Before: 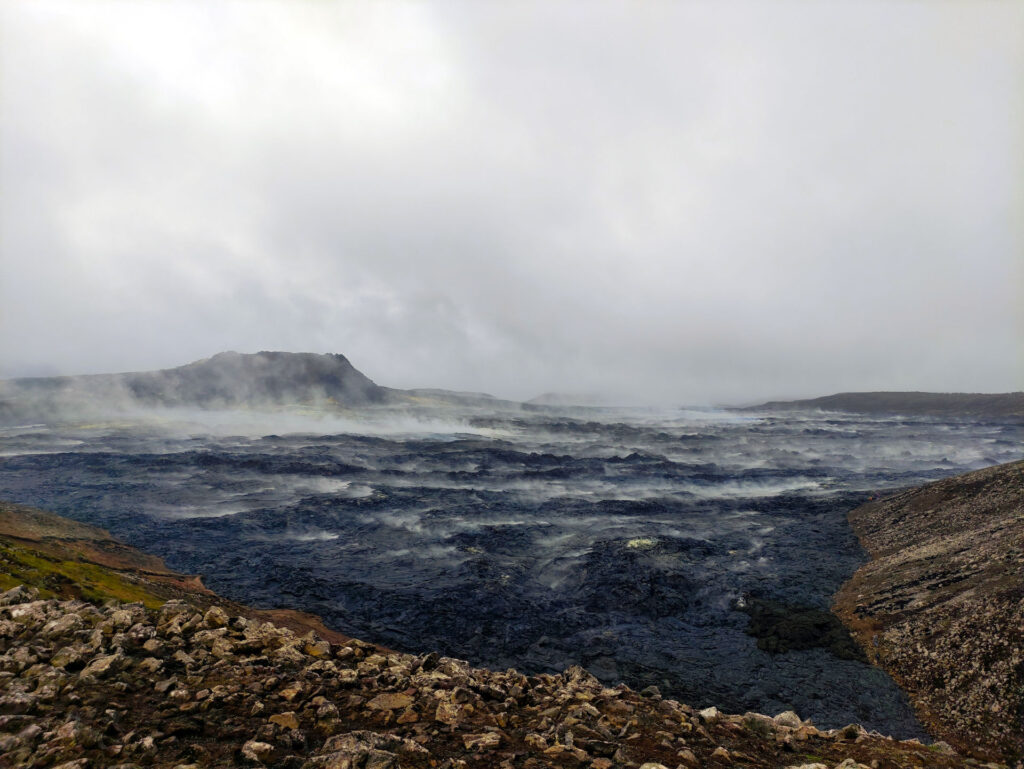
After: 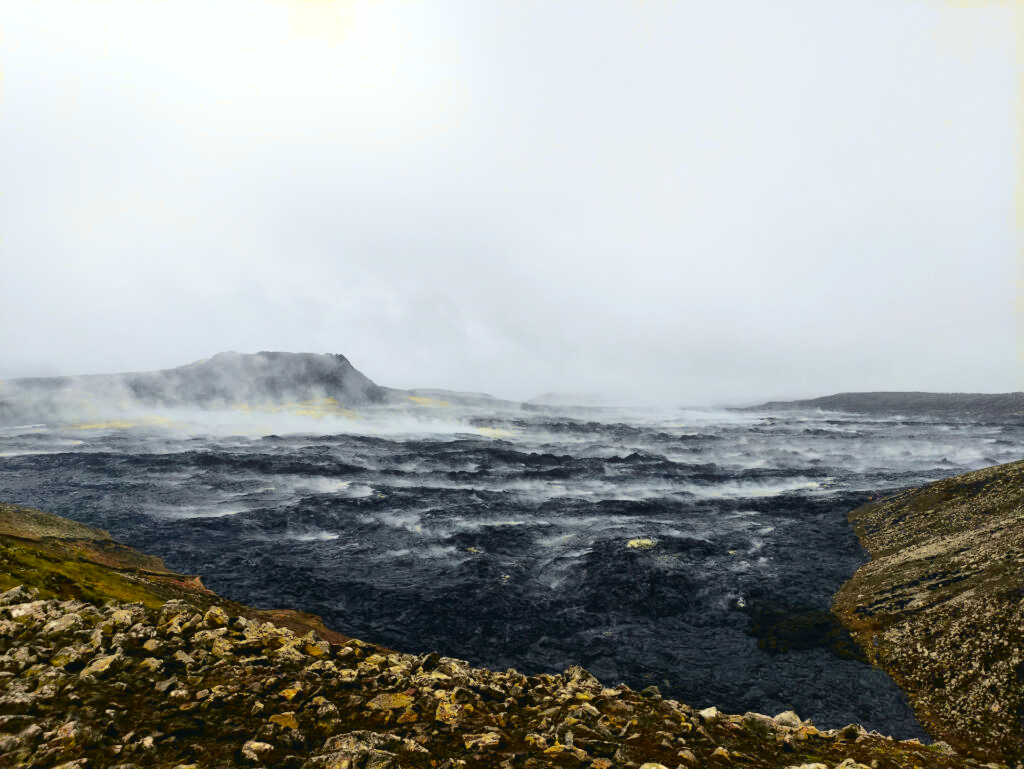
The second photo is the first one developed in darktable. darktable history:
tone curve: curves: ch0 [(0, 0.029) (0.087, 0.084) (0.227, 0.239) (0.46, 0.576) (0.657, 0.796) (0.861, 0.932) (0.997, 0.951)]; ch1 [(0, 0) (0.353, 0.344) (0.45, 0.46) (0.502, 0.494) (0.534, 0.523) (0.573, 0.576) (0.602, 0.631) (0.647, 0.669) (1, 1)]; ch2 [(0, 0) (0.333, 0.346) (0.385, 0.395) (0.44, 0.466) (0.5, 0.493) (0.521, 0.56) (0.553, 0.579) (0.573, 0.599) (0.667, 0.777) (1, 1)], color space Lab, independent channels, preserve colors none
color balance: output saturation 110%
bloom: size 9%, threshold 100%, strength 7%
